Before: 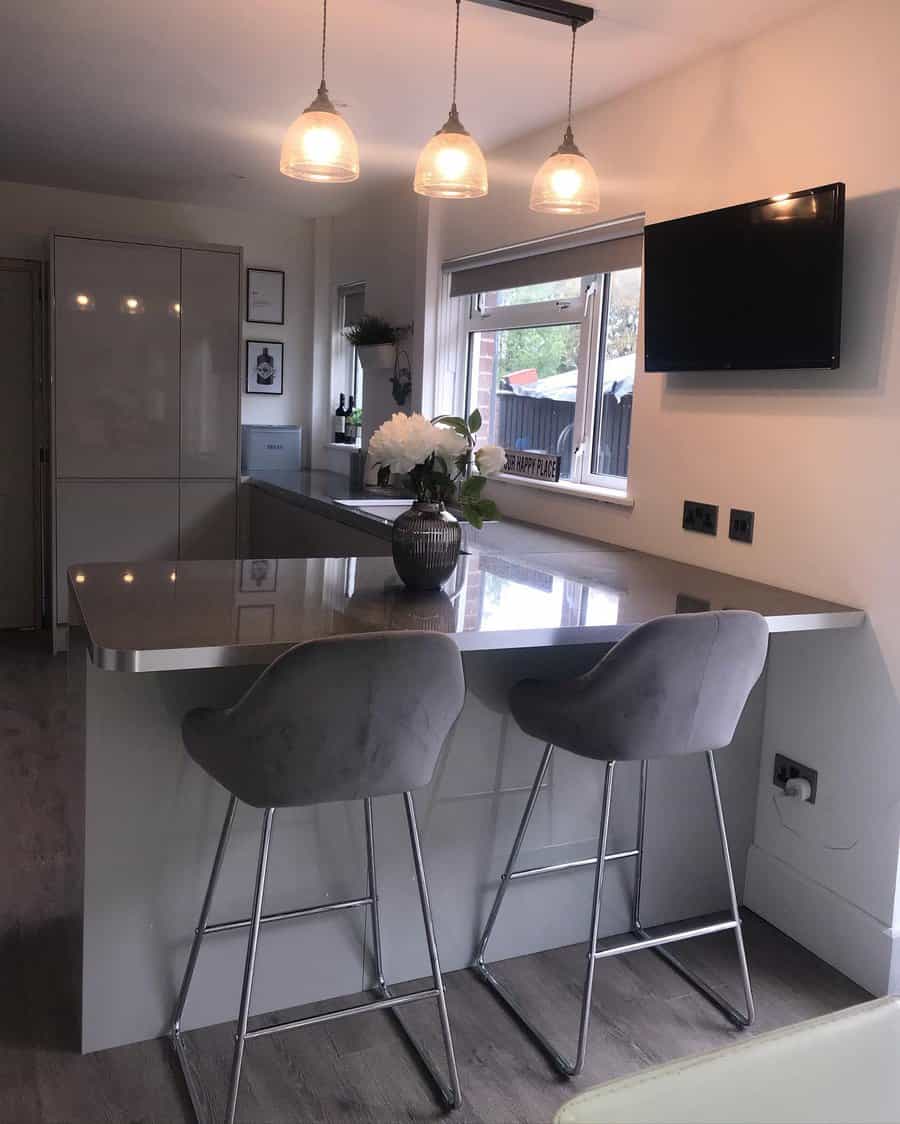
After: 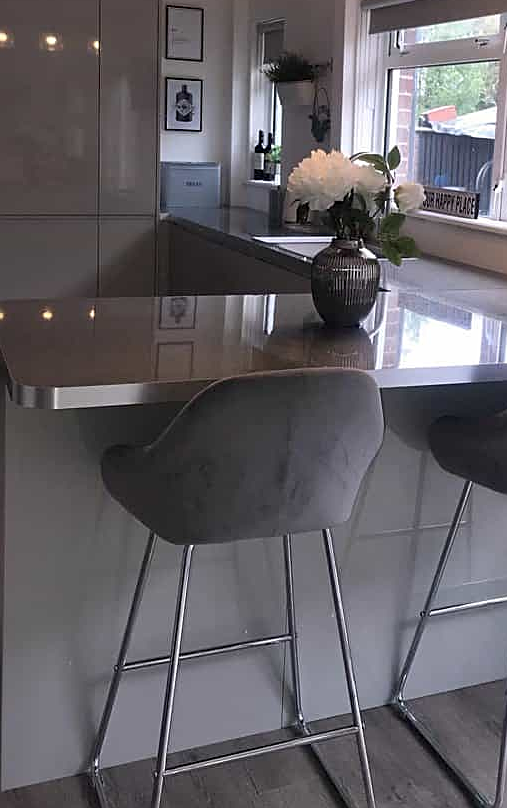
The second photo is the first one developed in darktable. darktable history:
exposure: exposure -0.002 EV, compensate highlight preservation false
crop: left 9.087%, top 23.471%, right 34.579%, bottom 4.613%
sharpen: on, module defaults
